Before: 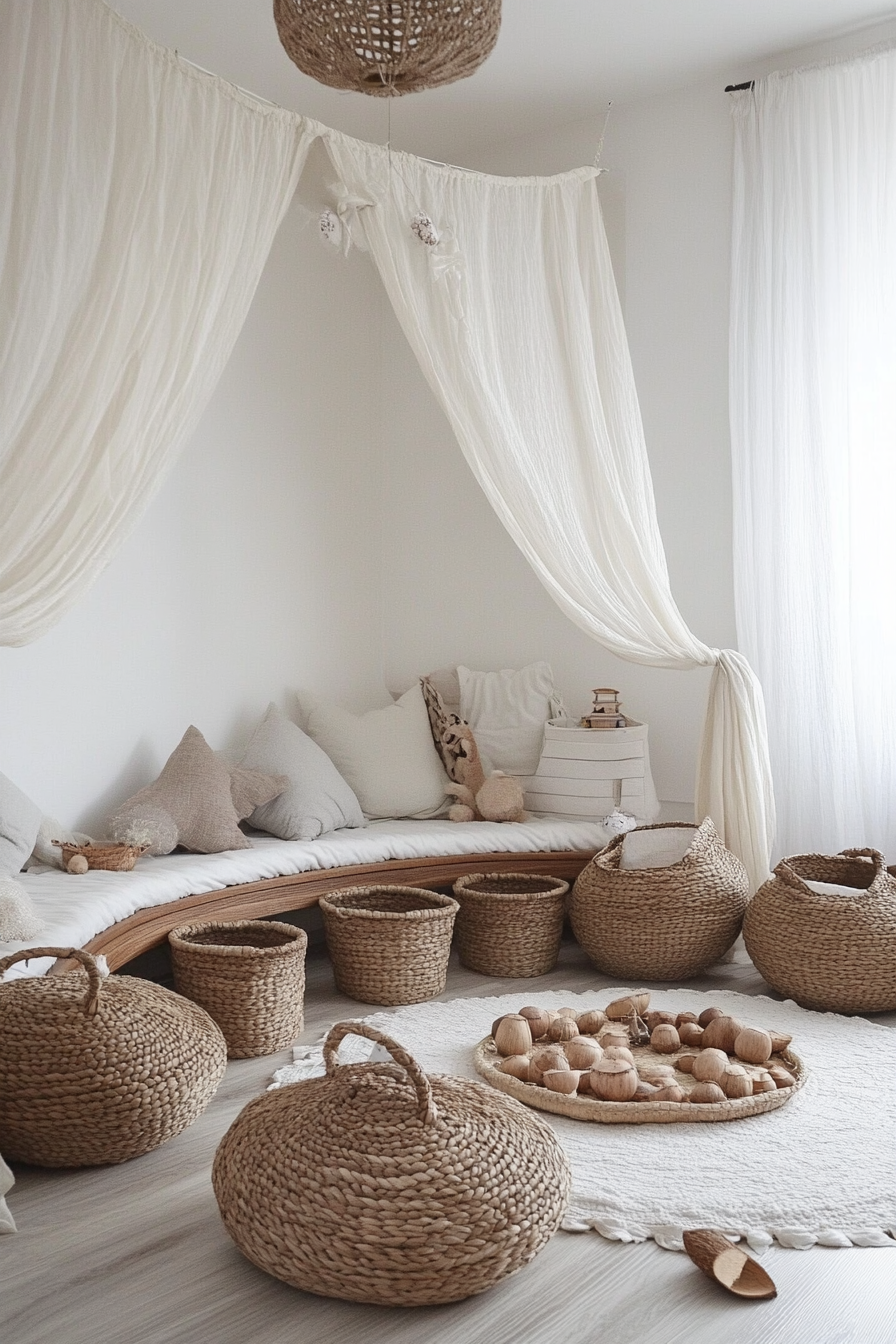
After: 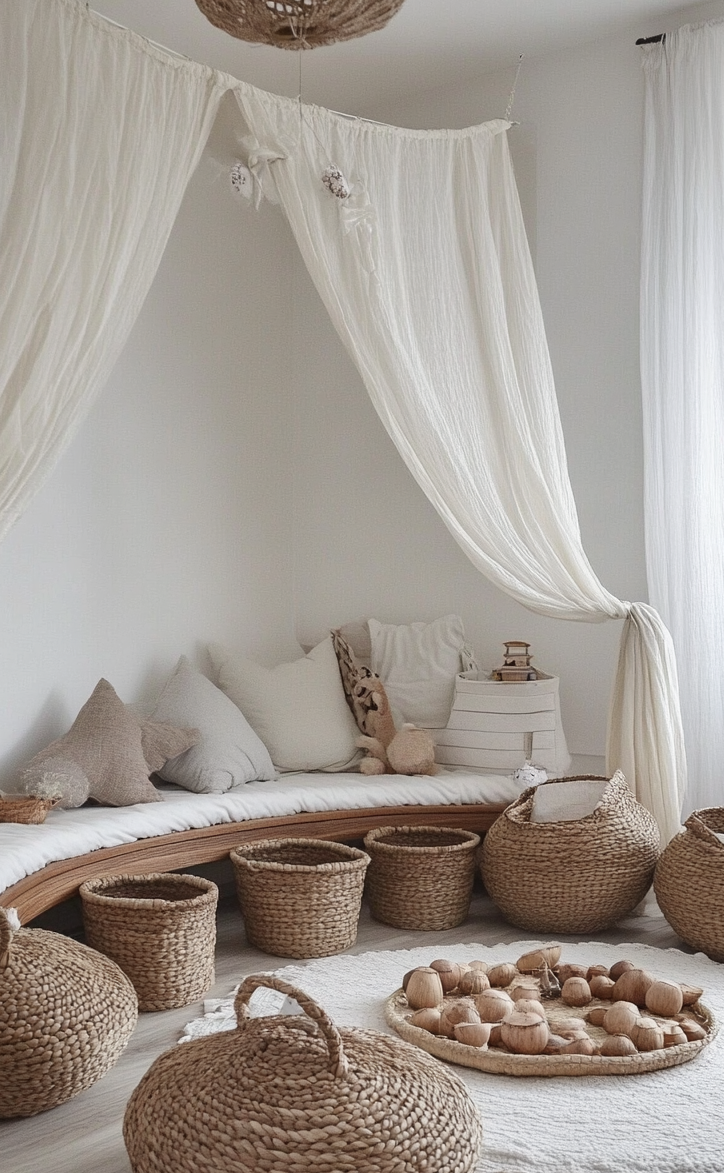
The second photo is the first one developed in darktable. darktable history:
crop: left 9.946%, top 3.528%, right 9.212%, bottom 9.128%
shadows and highlights: soften with gaussian
